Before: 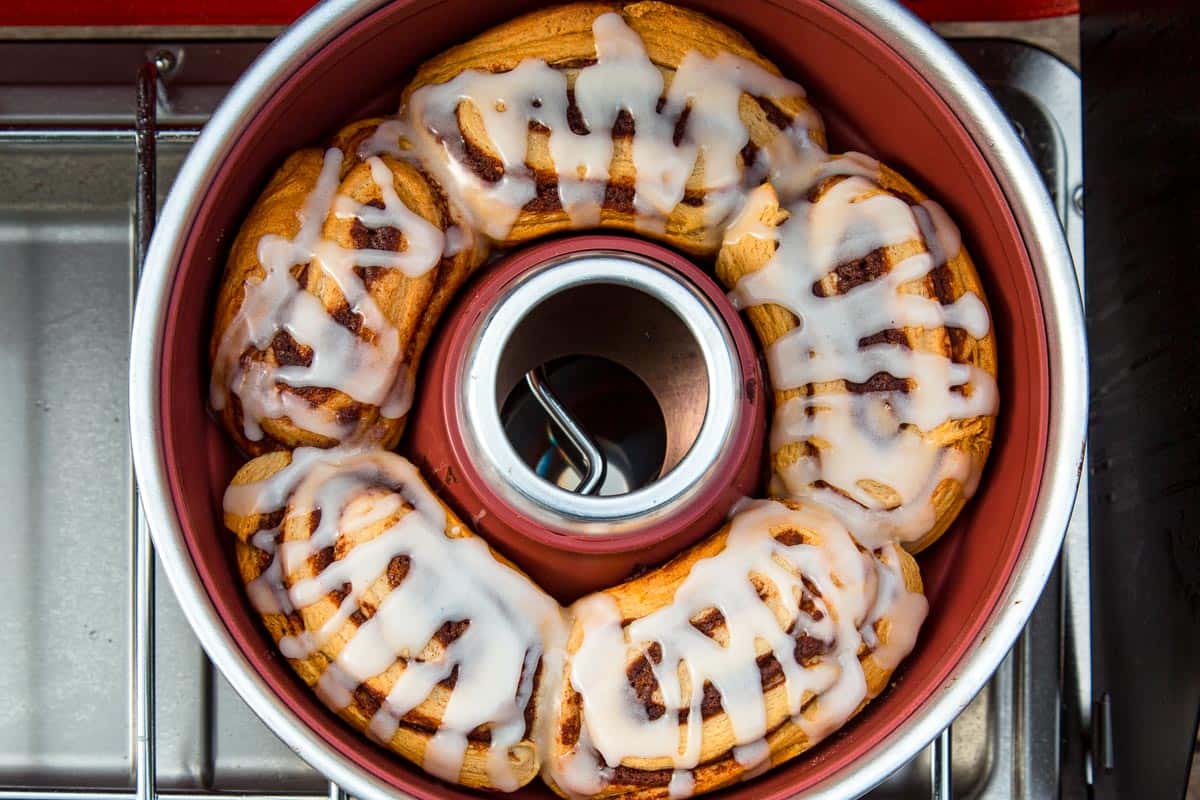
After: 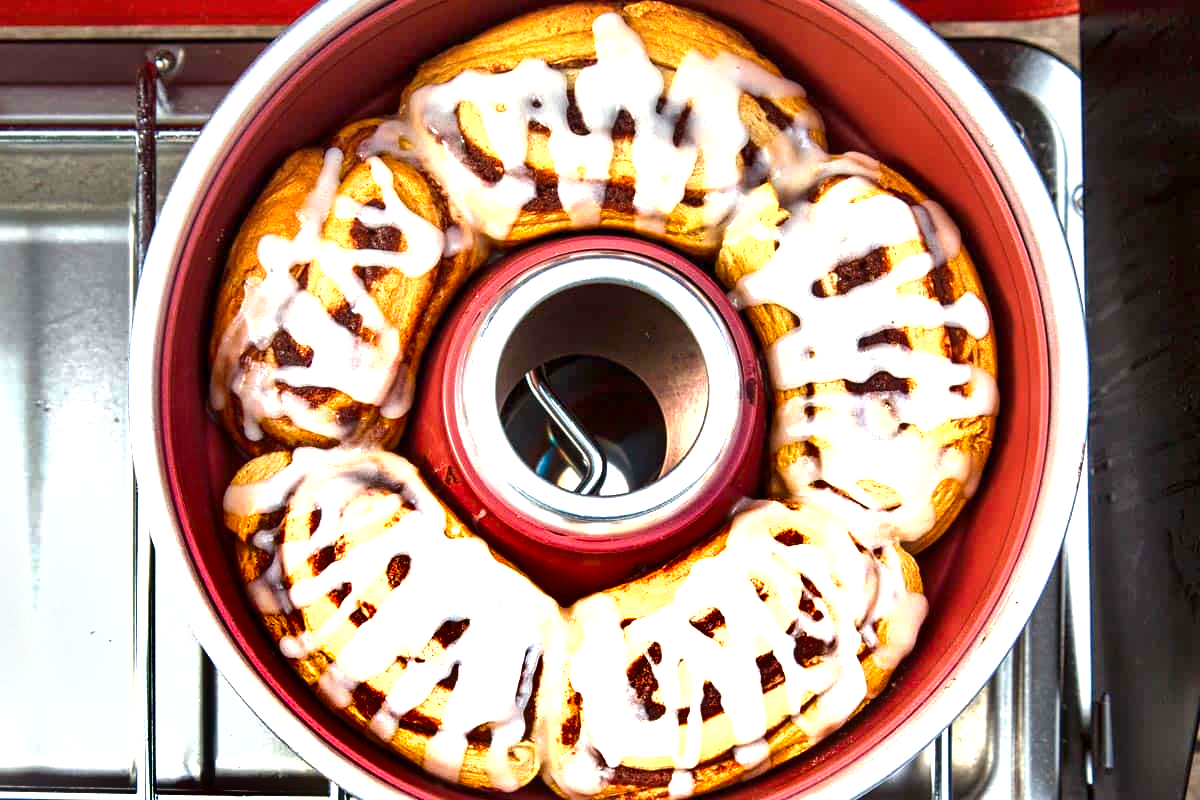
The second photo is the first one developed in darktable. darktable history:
local contrast: mode bilateral grid, contrast 20, coarseness 50, detail 119%, midtone range 0.2
exposure: black level correction 0, exposure 1.466 EV, compensate highlight preservation false
shadows and highlights: shadows 6.57, soften with gaussian
